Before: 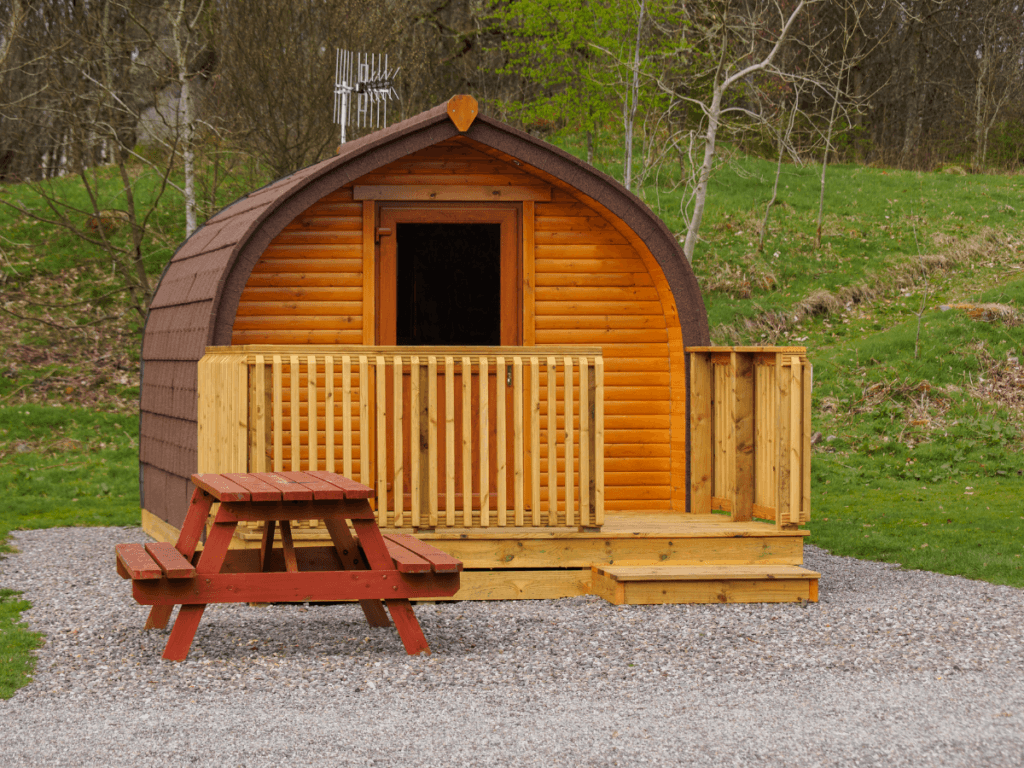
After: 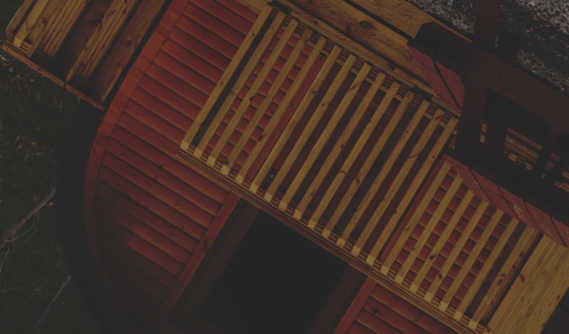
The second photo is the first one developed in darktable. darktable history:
crop and rotate: angle 148.31°, left 9.096%, top 15.567%, right 4.552%, bottom 16.92%
local contrast: on, module defaults
base curve: curves: ch0 [(0, 0.02) (0.083, 0.036) (1, 1)], preserve colors none
tone equalizer: -8 EV -1.99 EV, -7 EV -1.97 EV, -6 EV -1.96 EV, -5 EV -1.97 EV, -4 EV -1.99 EV, -3 EV -1.97 EV, -2 EV -2 EV, -1 EV -1.61 EV, +0 EV -1.98 EV
